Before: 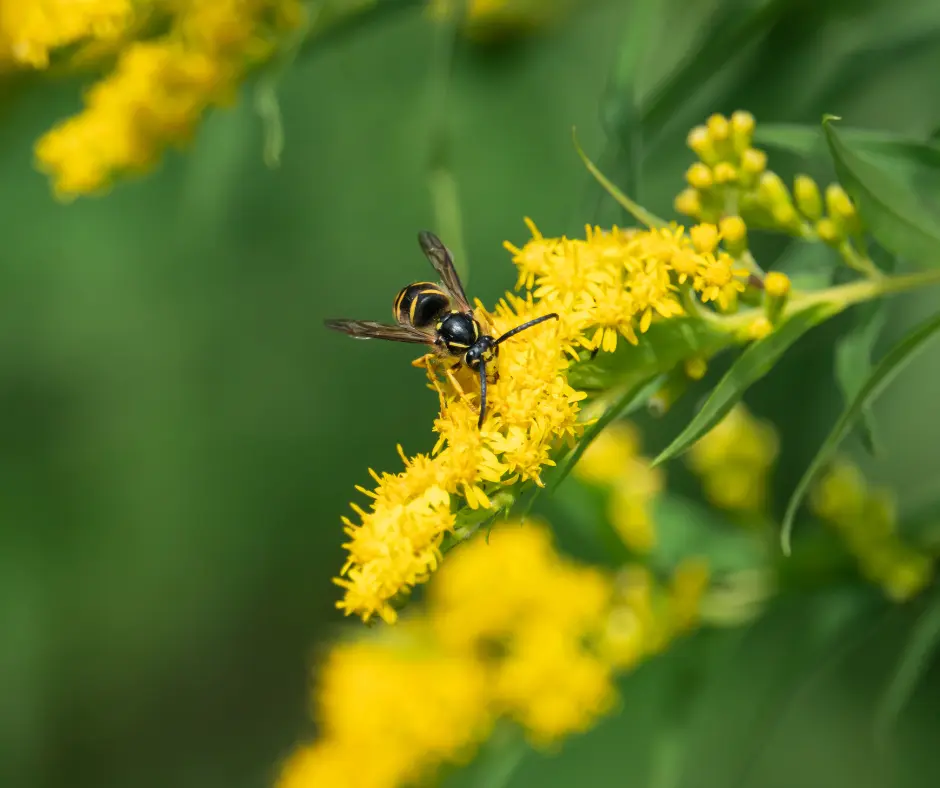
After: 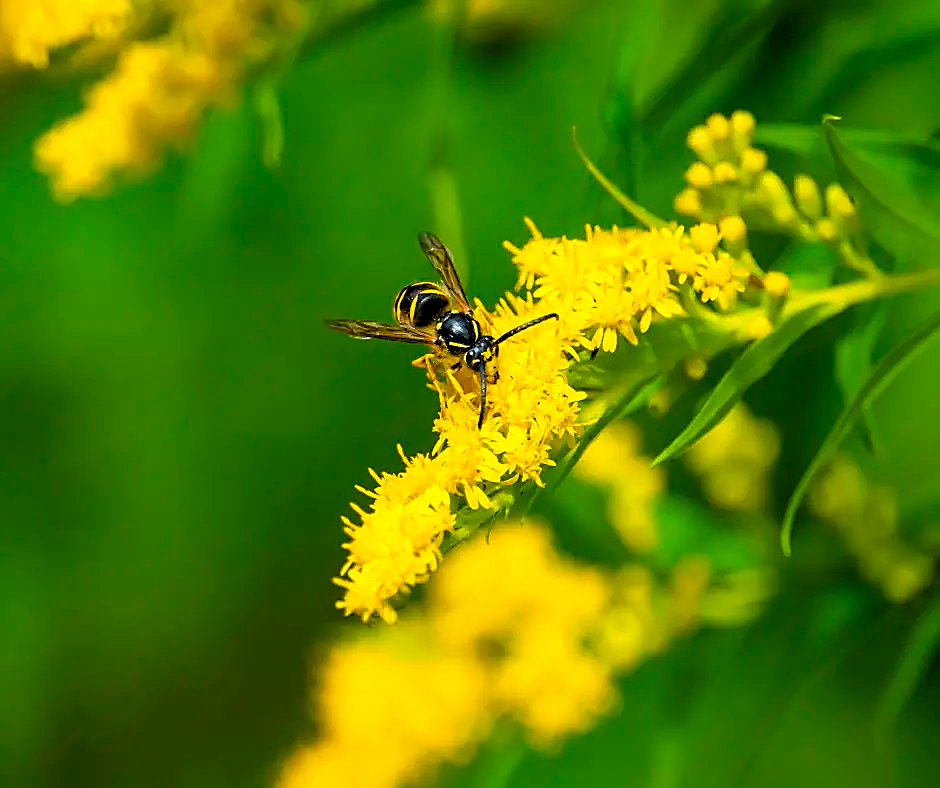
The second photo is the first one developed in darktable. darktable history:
shadows and highlights: radius 121.13, shadows 21.4, white point adjustment -9.72, highlights -14.39, soften with gaussian
rgb levels: levels [[0.013, 0.434, 0.89], [0, 0.5, 1], [0, 0.5, 1]]
color balance rgb: linear chroma grading › shadows 10%, linear chroma grading › highlights 10%, linear chroma grading › global chroma 15%, linear chroma grading › mid-tones 15%, perceptual saturation grading › global saturation 40%, perceptual saturation grading › highlights -25%, perceptual saturation grading › mid-tones 35%, perceptual saturation grading › shadows 35%, perceptual brilliance grading › global brilliance 11.29%, global vibrance 11.29%
sharpen: radius 1.4, amount 1.25, threshold 0.7
